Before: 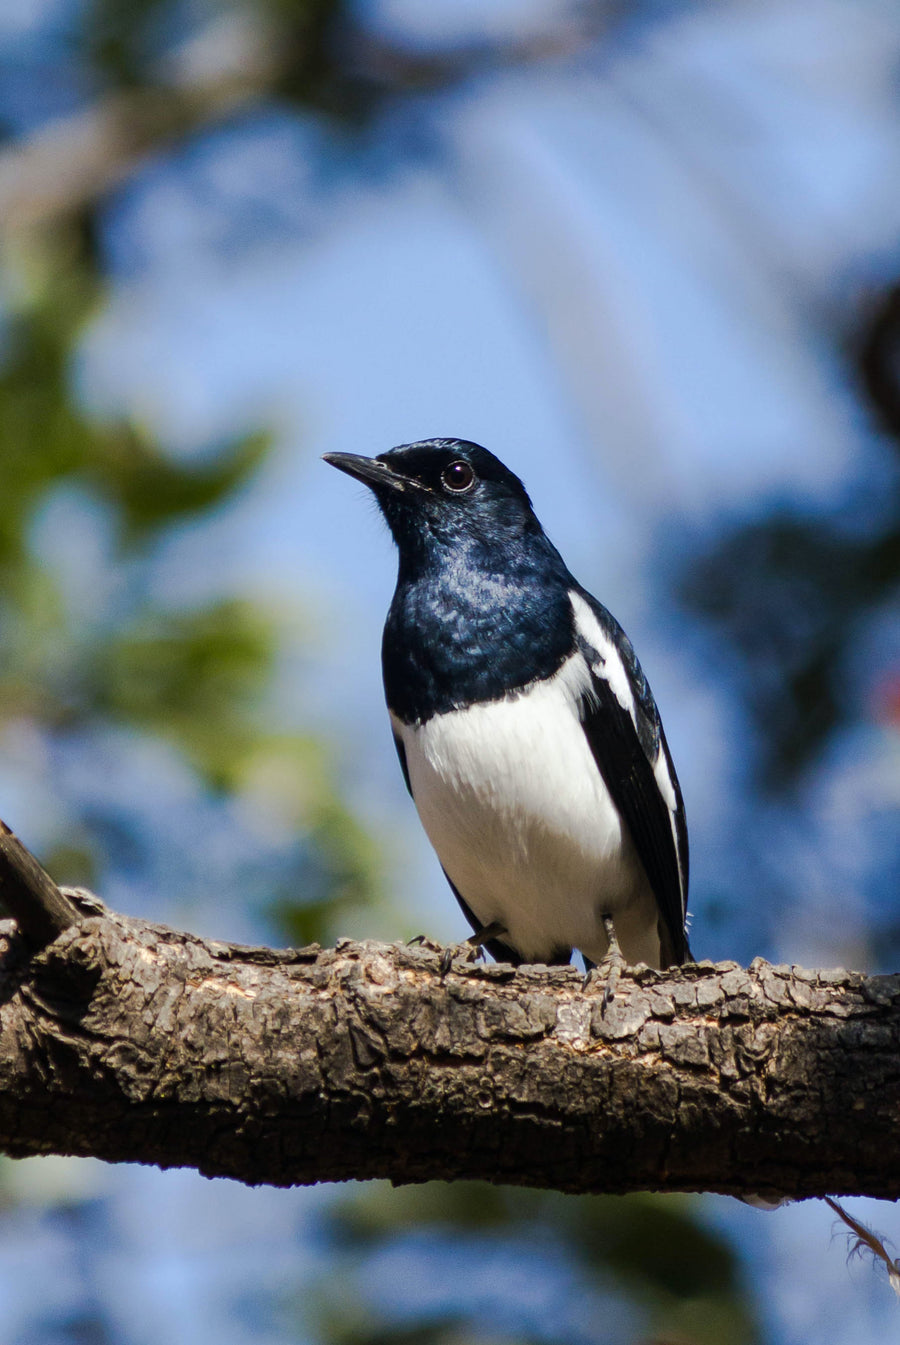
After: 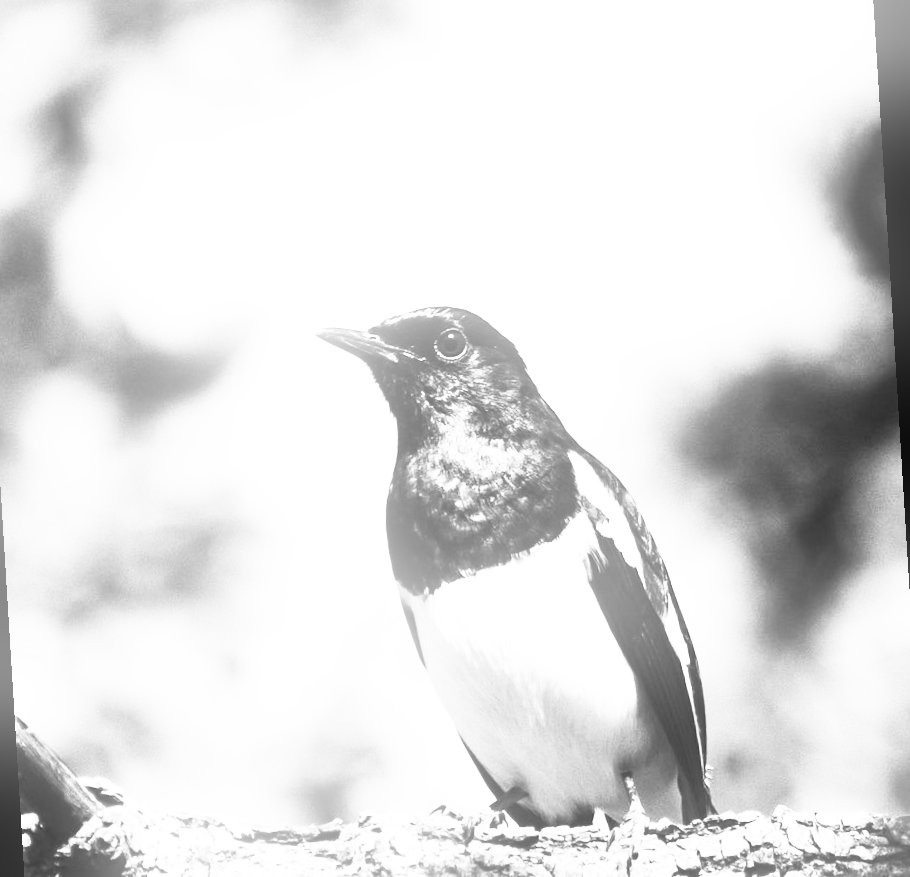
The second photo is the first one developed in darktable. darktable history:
rotate and perspective: rotation -3.52°, crop left 0.036, crop right 0.964, crop top 0.081, crop bottom 0.919
crop: top 3.857%, bottom 21.132%
color balance rgb: perceptual saturation grading › global saturation 20%, perceptual saturation grading › highlights -25%, perceptual saturation grading › shadows 25%
exposure: exposure 1.16 EV, compensate exposure bias true, compensate highlight preservation false
bloom: size 15%, threshold 97%, strength 7%
contrast brightness saturation: contrast 0.53, brightness 0.47, saturation -1
tone equalizer: on, module defaults
